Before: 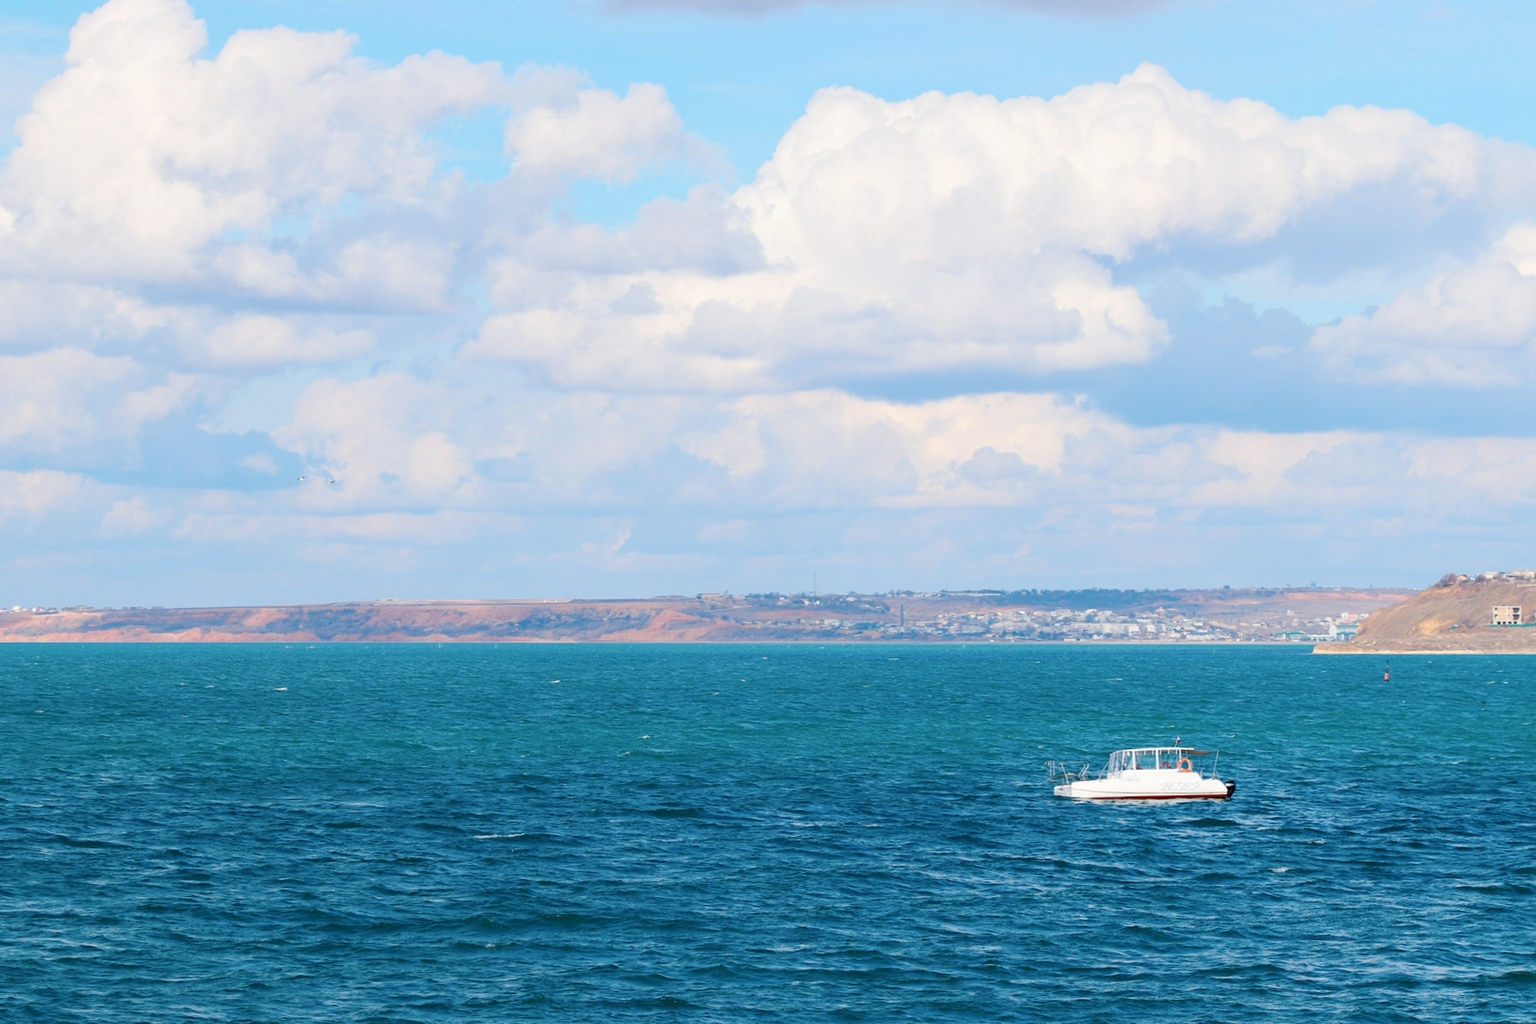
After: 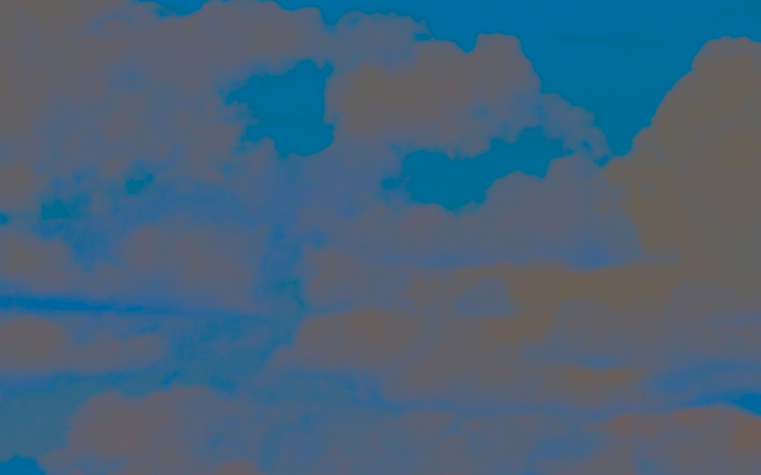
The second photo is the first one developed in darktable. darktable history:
crop: left 15.511%, top 5.457%, right 43.793%, bottom 56.412%
contrast brightness saturation: contrast -0.97, brightness -0.168, saturation 0.759
